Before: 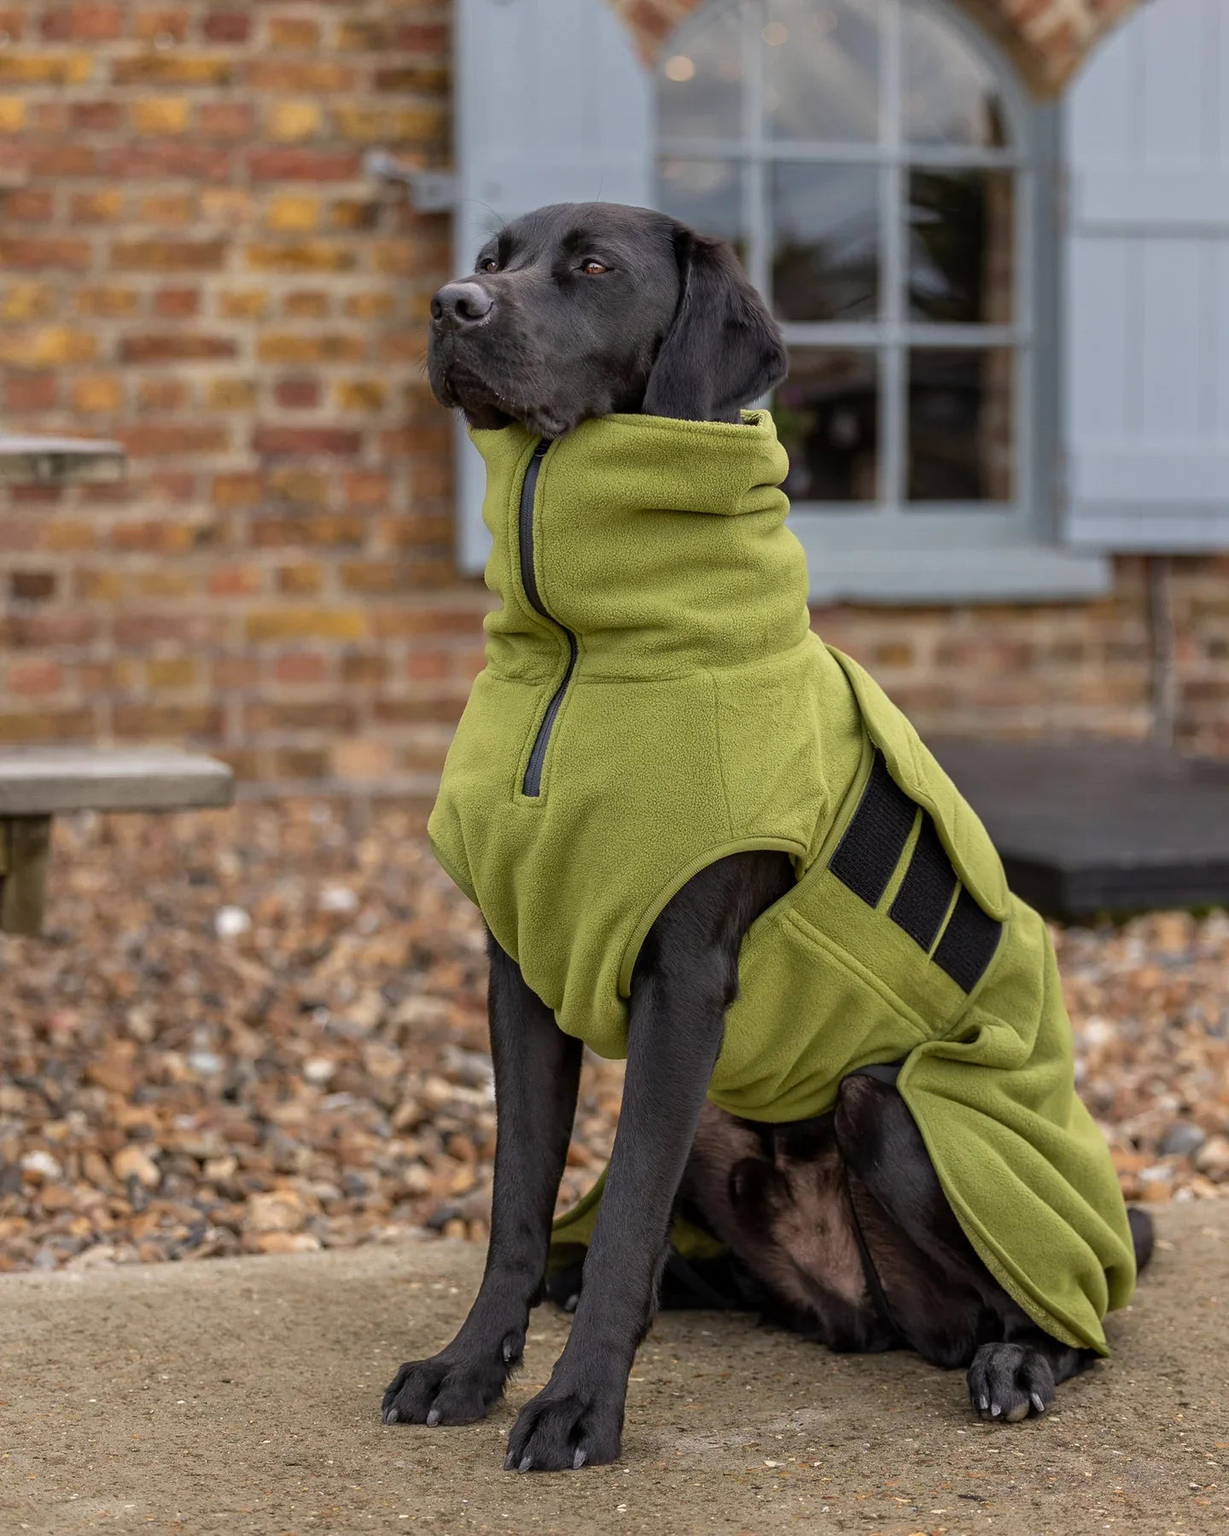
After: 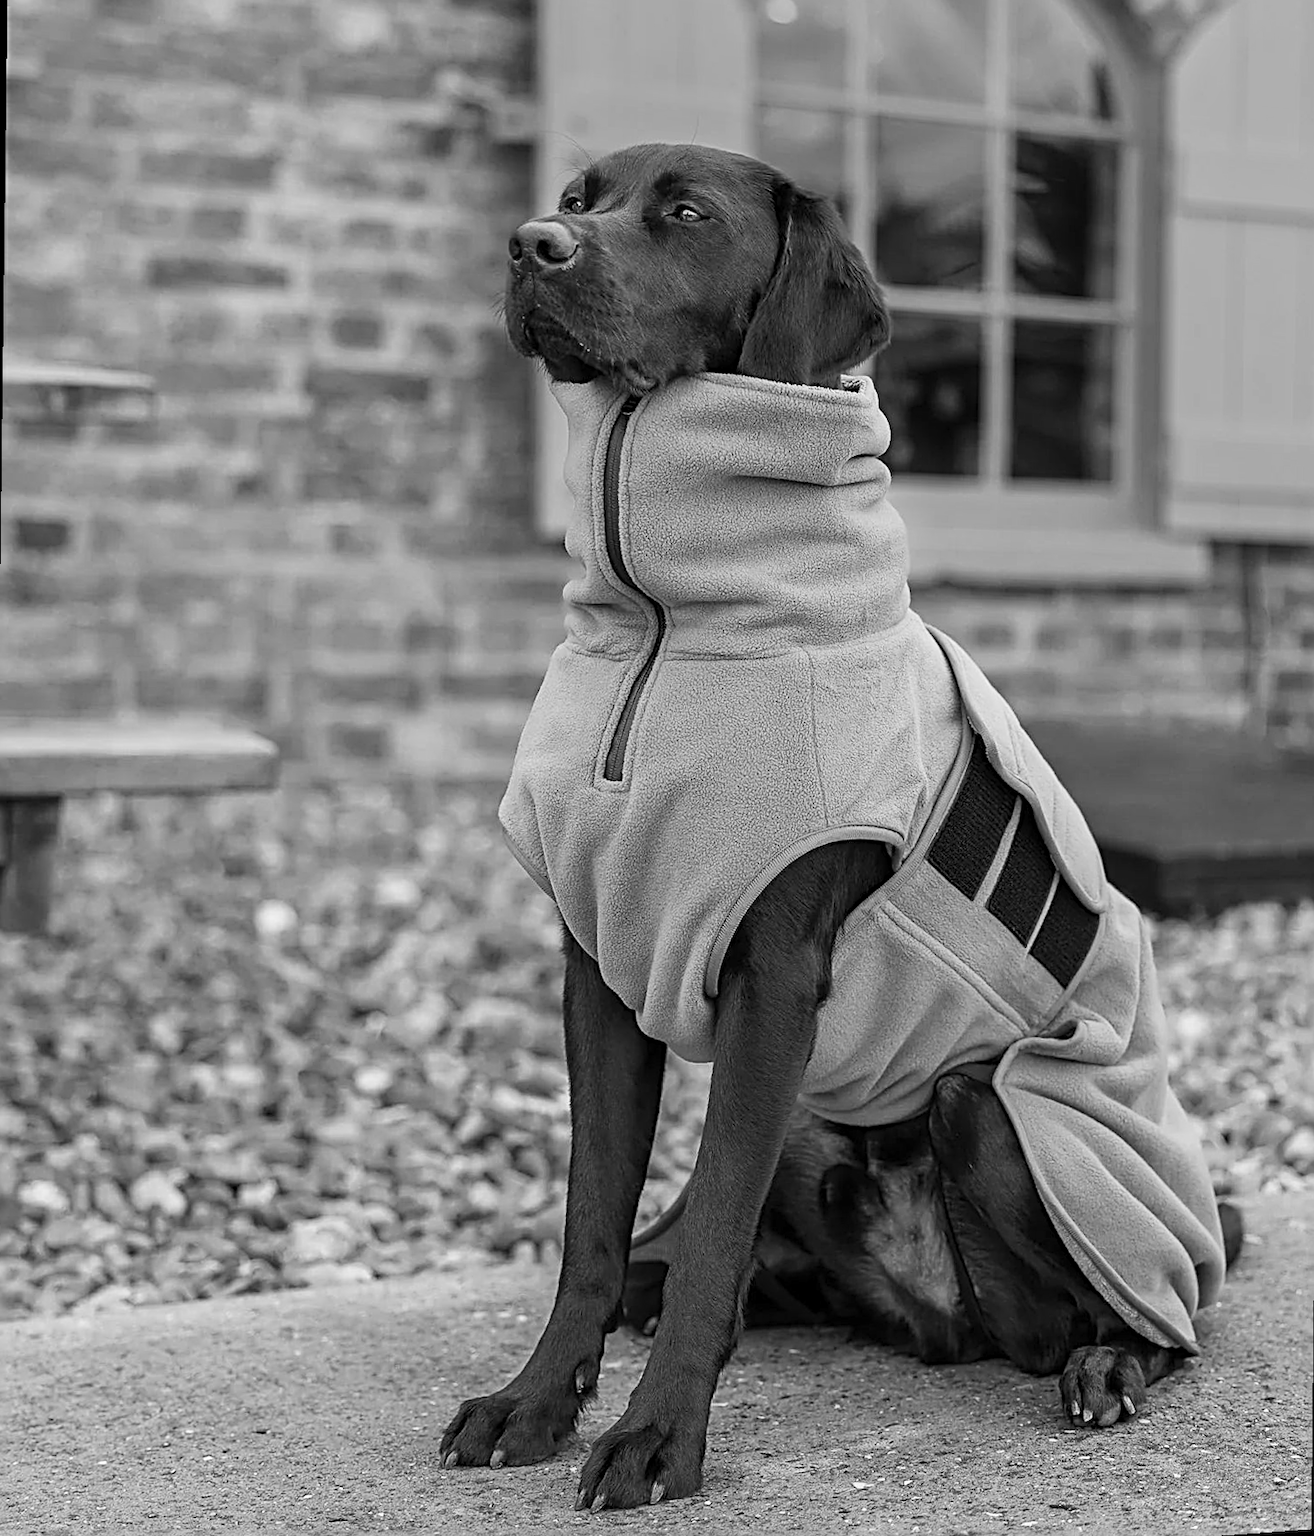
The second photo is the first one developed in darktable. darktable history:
contrast brightness saturation: contrast 0.2, brightness 0.16, saturation 0.22
sharpen: radius 2.676, amount 0.669
monochrome: a 26.22, b 42.67, size 0.8
rotate and perspective: rotation 0.679°, lens shift (horizontal) 0.136, crop left 0.009, crop right 0.991, crop top 0.078, crop bottom 0.95
